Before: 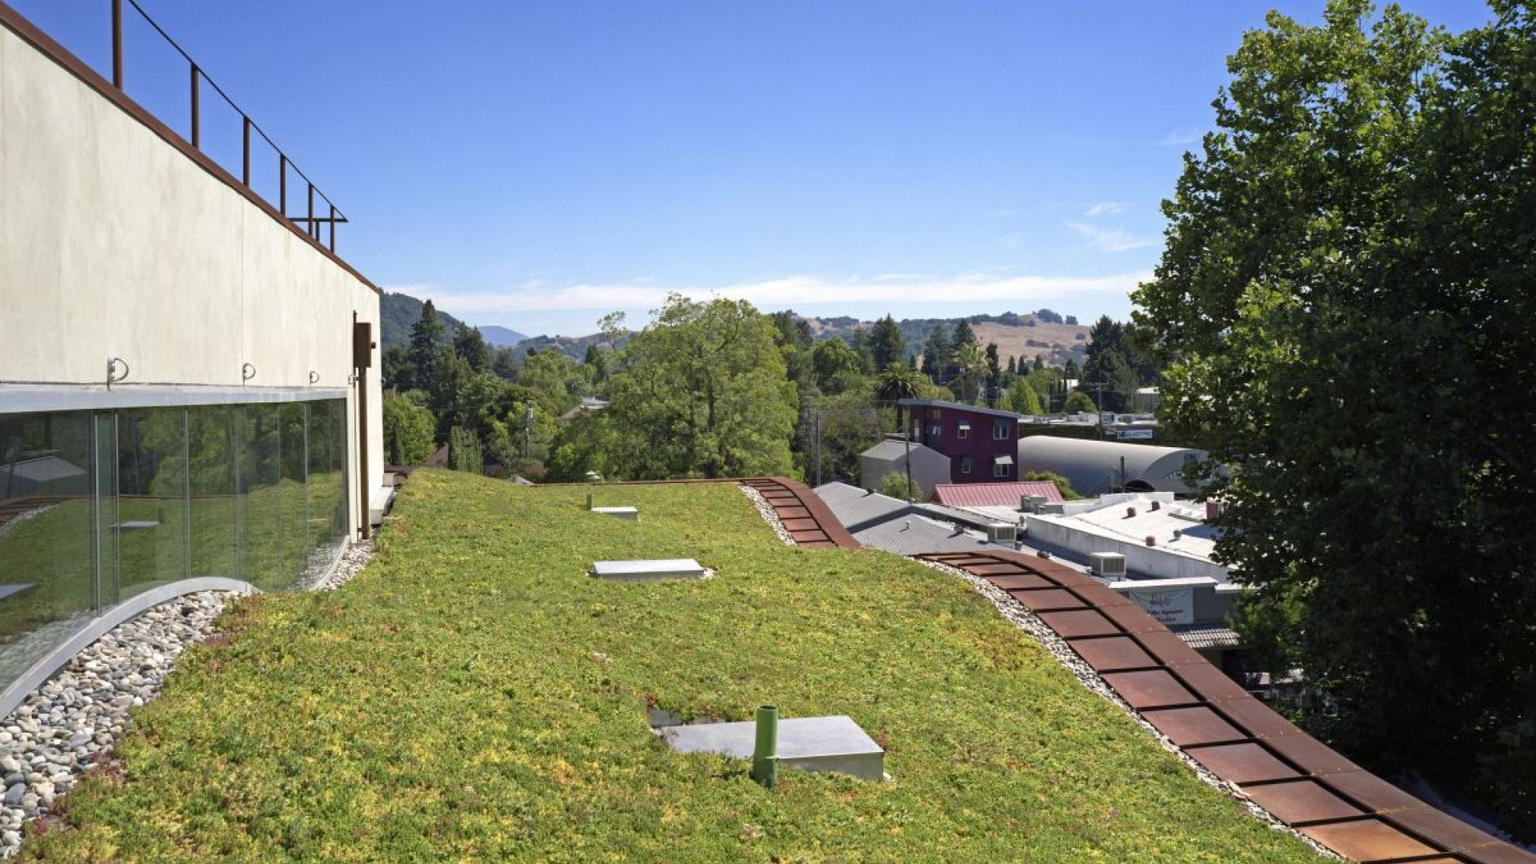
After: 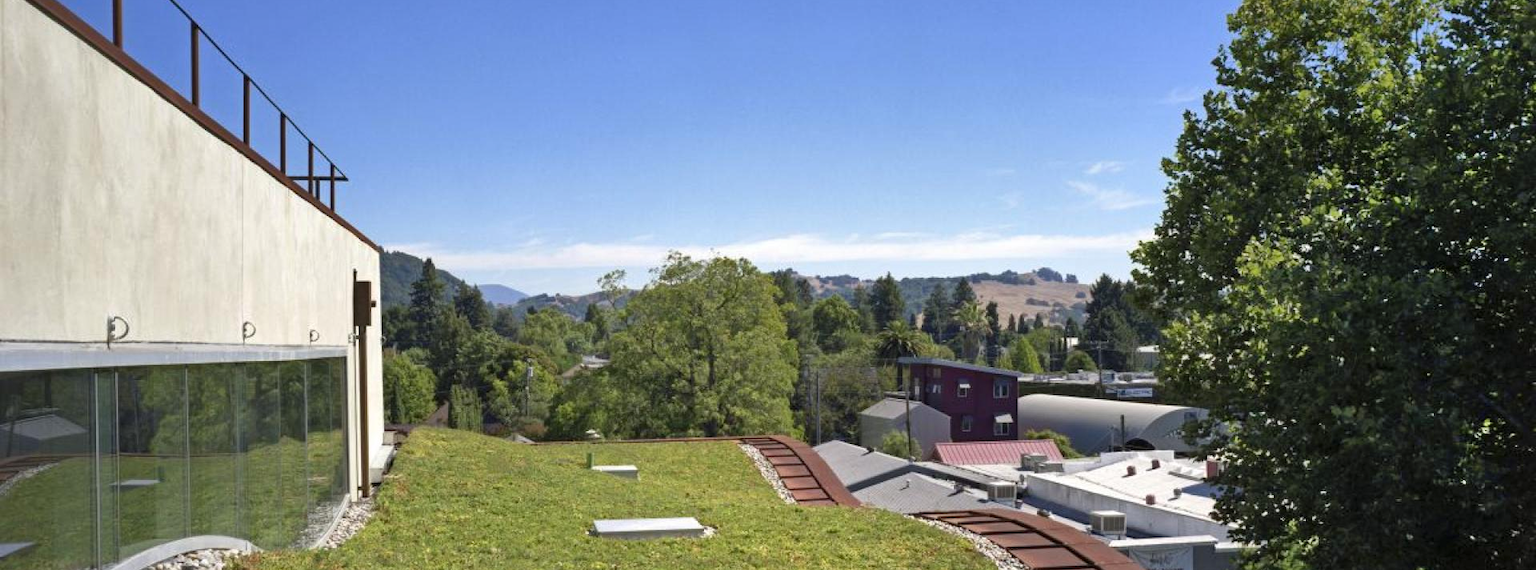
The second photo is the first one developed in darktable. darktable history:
crop and rotate: top 4.85%, bottom 29.11%
shadows and highlights: soften with gaussian
